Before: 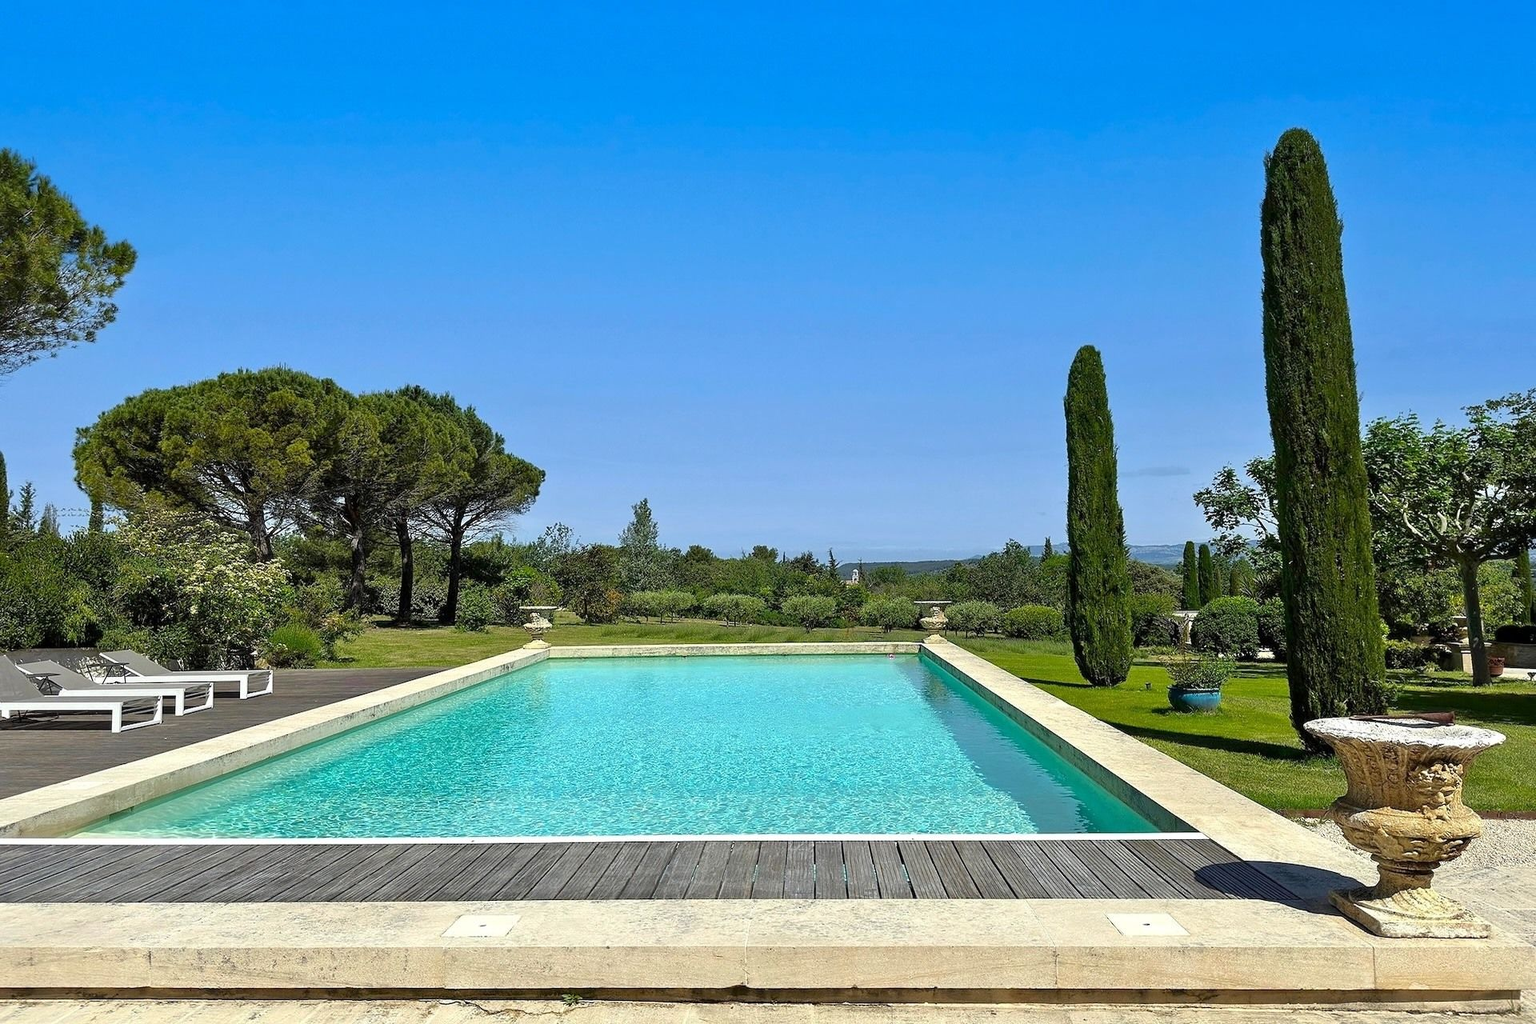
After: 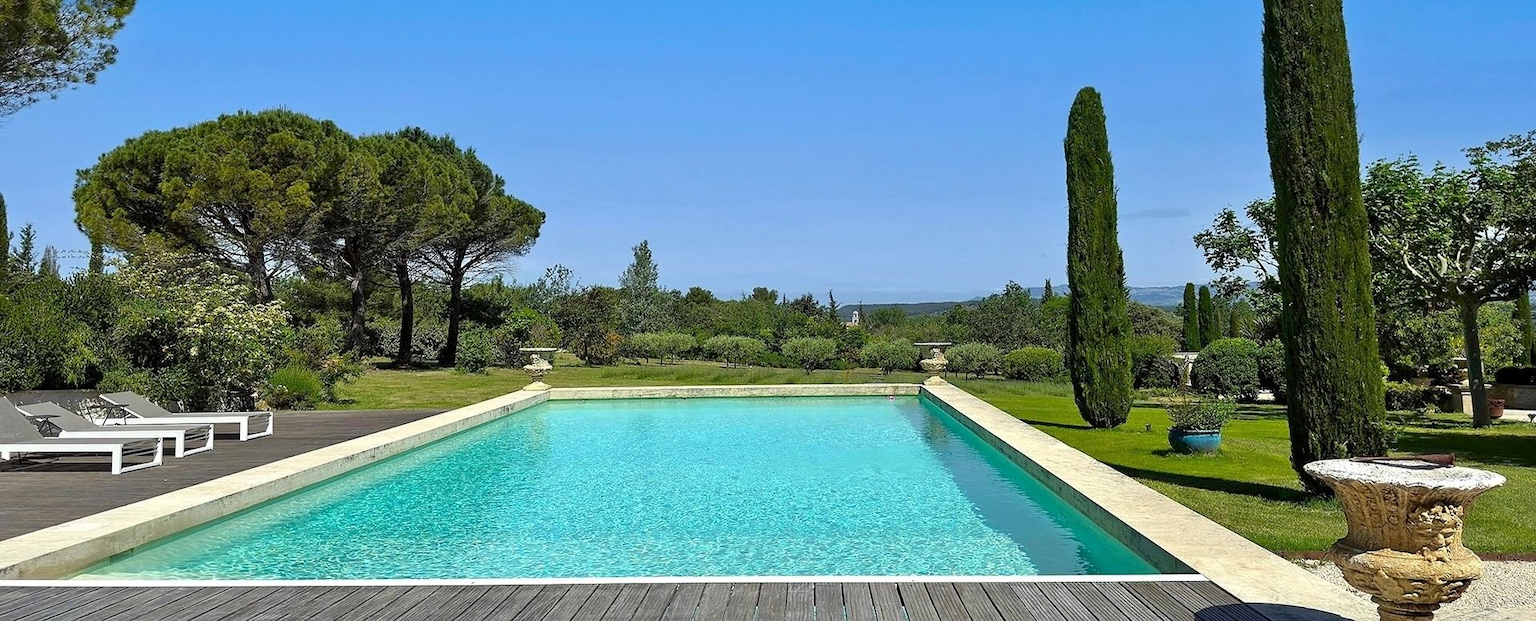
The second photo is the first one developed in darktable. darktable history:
crop and rotate: top 25.259%, bottom 14.027%
